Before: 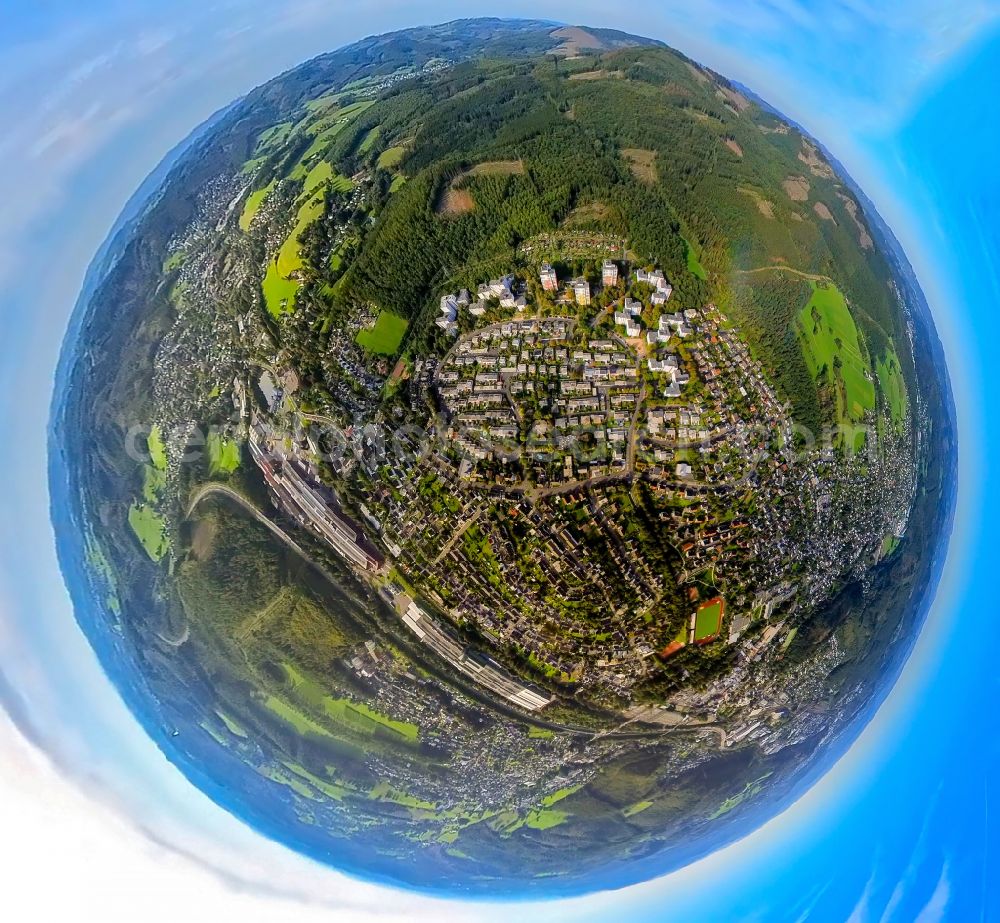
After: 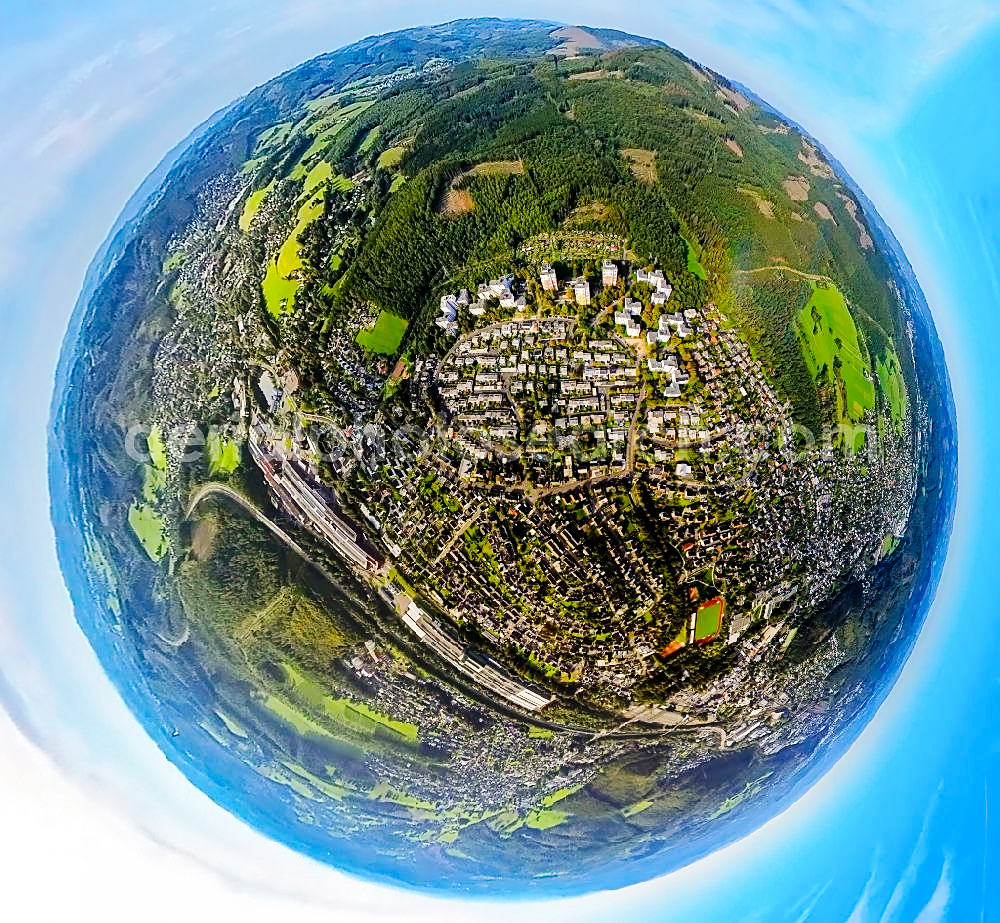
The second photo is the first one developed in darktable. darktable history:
base curve: curves: ch0 [(0, 0) (0.036, 0.025) (0.121, 0.166) (0.206, 0.329) (0.605, 0.79) (1, 1)], preserve colors none
sharpen: on, module defaults
